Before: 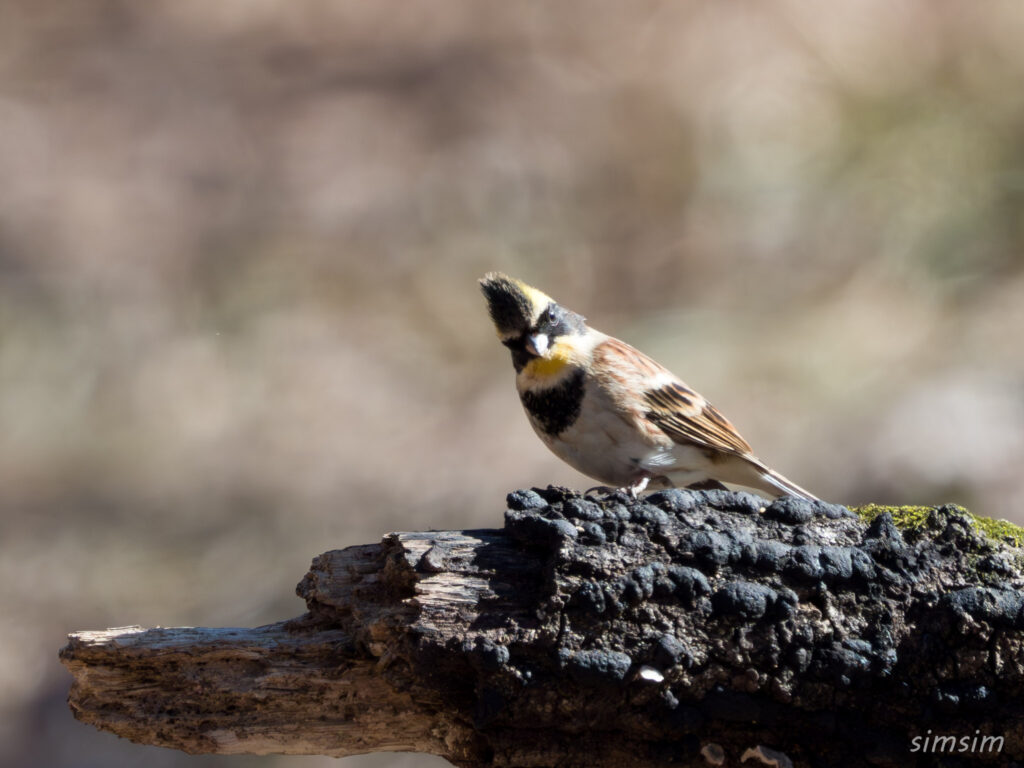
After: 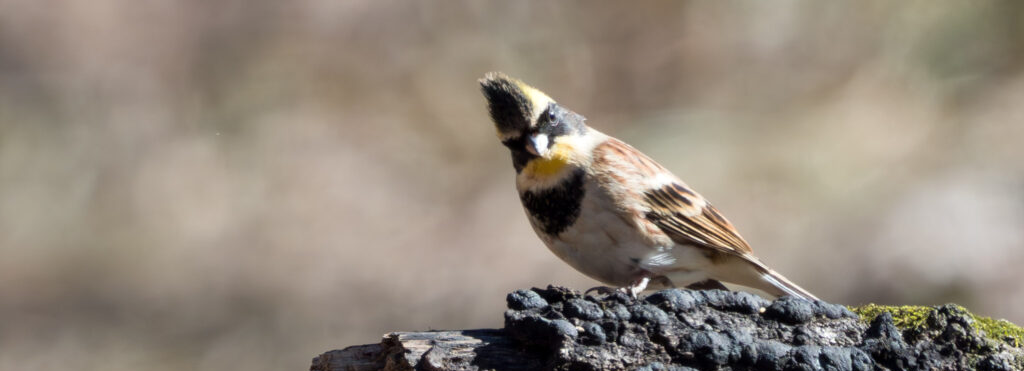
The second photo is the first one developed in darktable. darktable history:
crop and rotate: top 26.056%, bottom 25.543%
tone equalizer: on, module defaults
